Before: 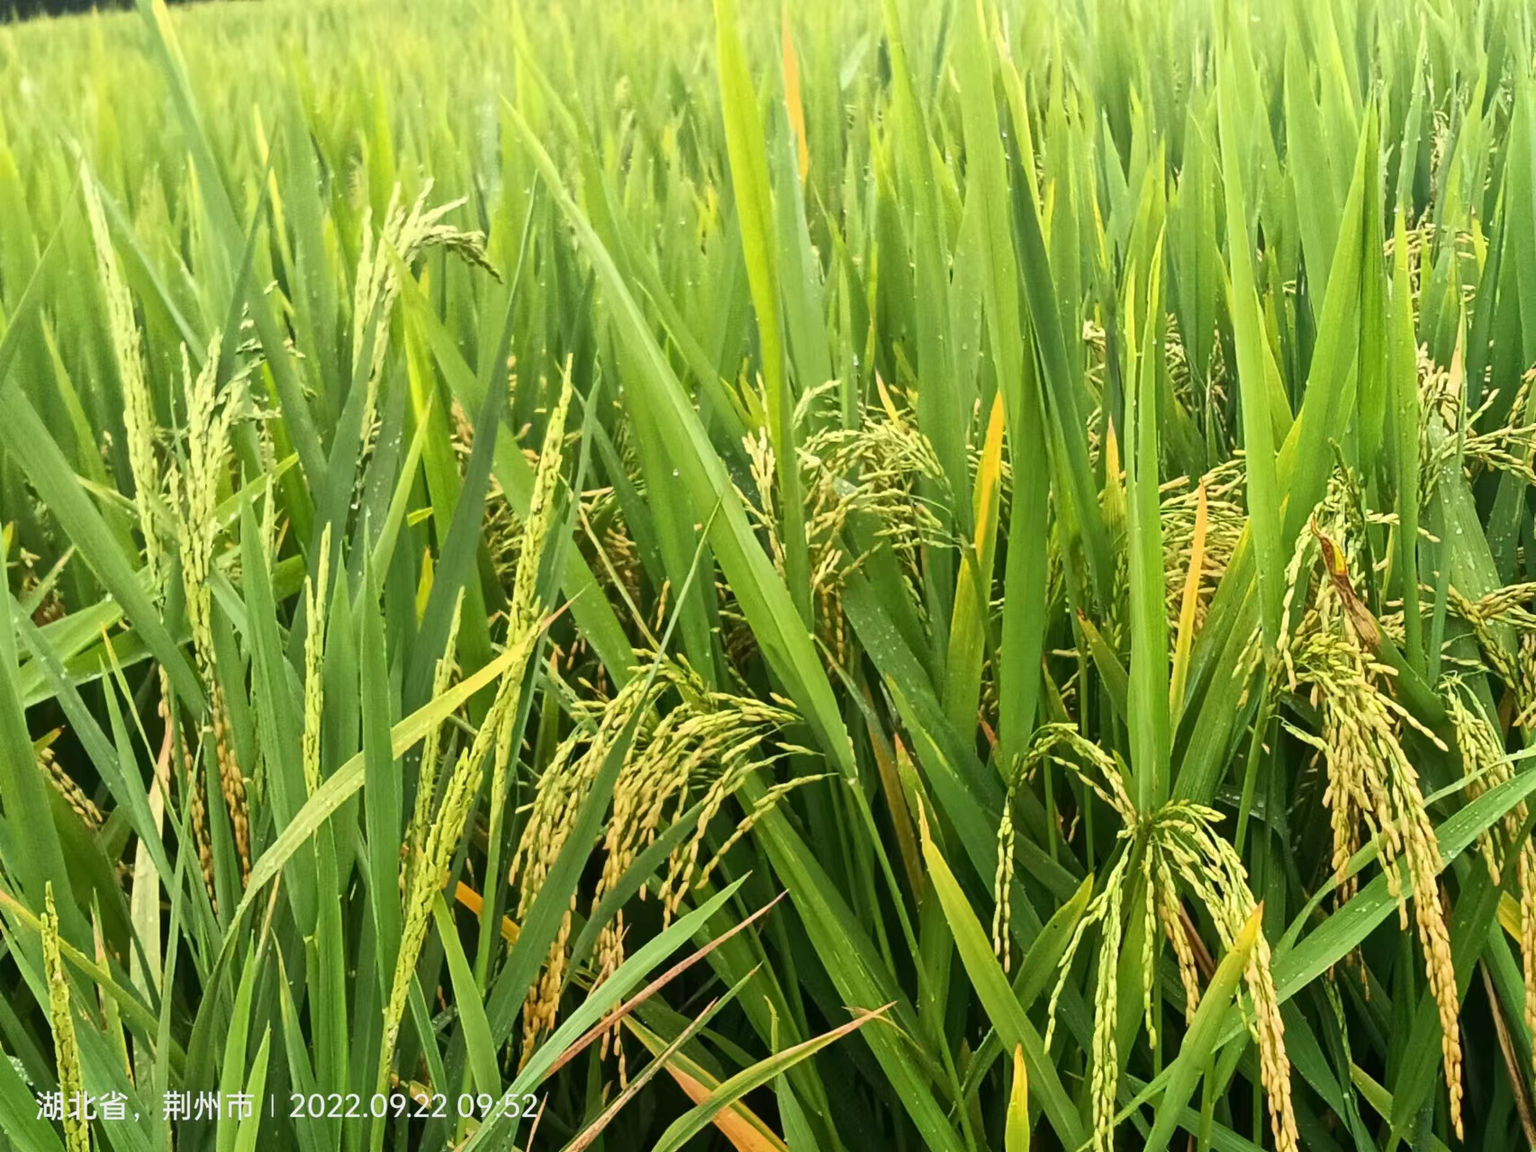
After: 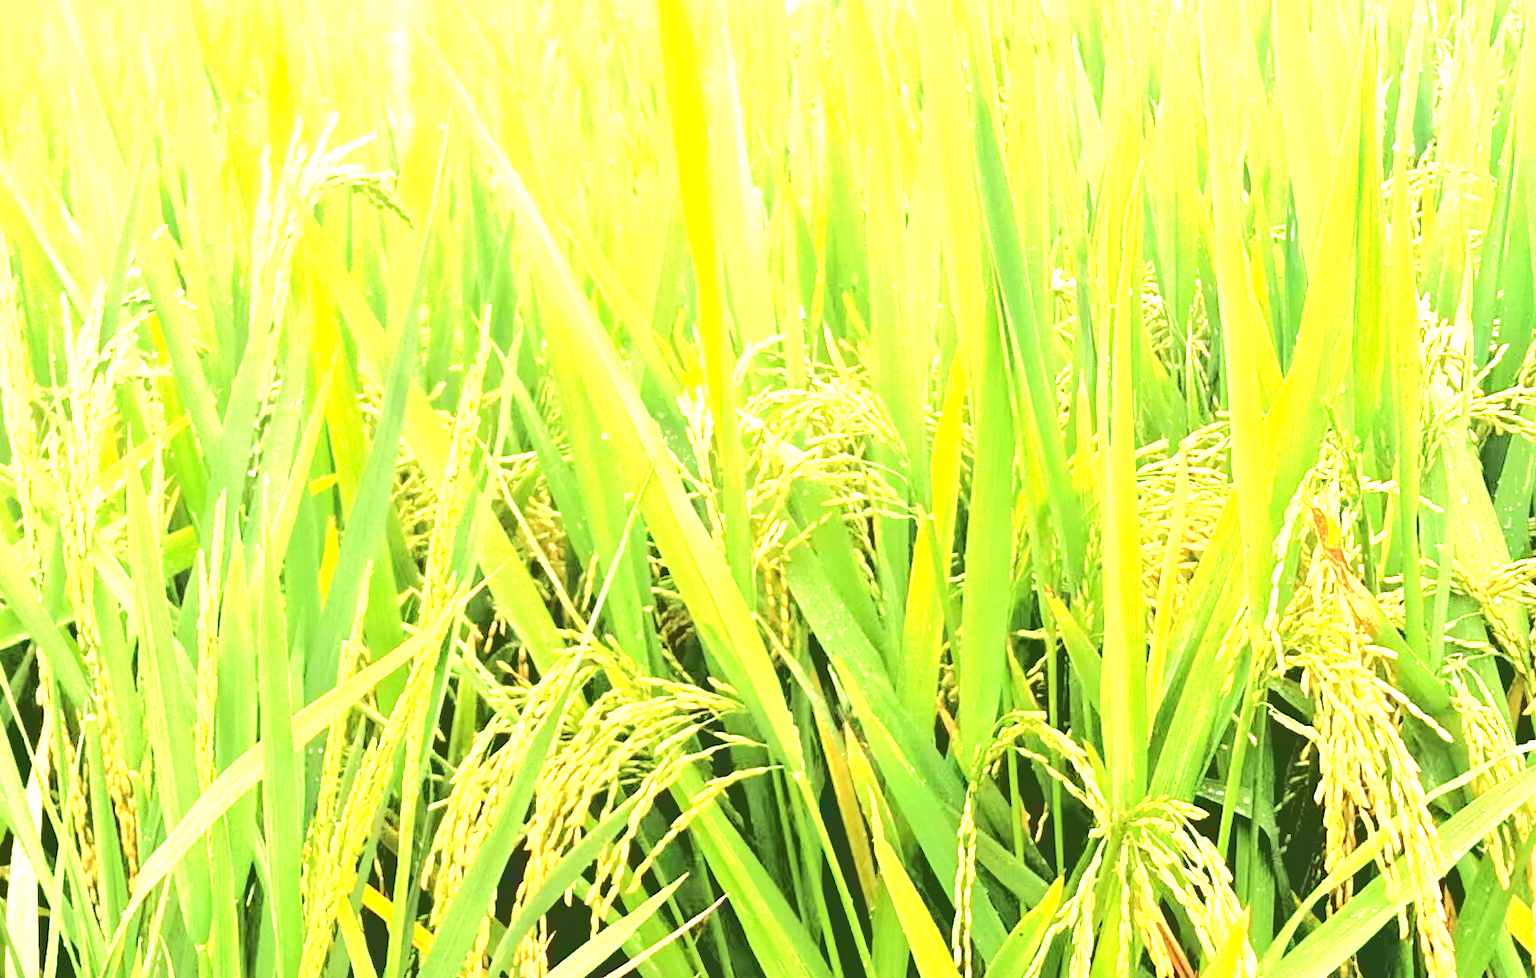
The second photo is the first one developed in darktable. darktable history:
exposure: black level correction 0, exposure 2.138 EV, compensate exposure bias true, compensate highlight preservation false
crop: left 8.155%, top 6.611%, bottom 15.385%
white balance: red 1.029, blue 0.92
contrast brightness saturation: contrast 0.05, brightness 0.06, saturation 0.01
base curve: curves: ch0 [(0.065, 0.026) (0.236, 0.358) (0.53, 0.546) (0.777, 0.841) (0.924, 0.992)], preserve colors average RGB
